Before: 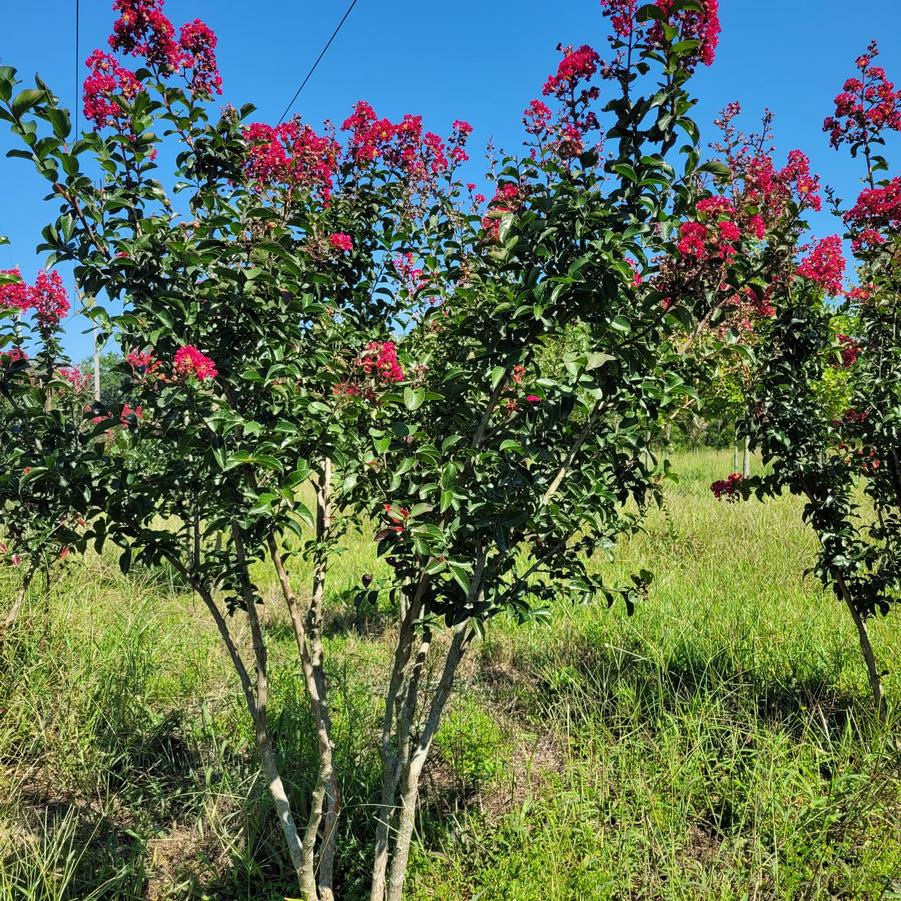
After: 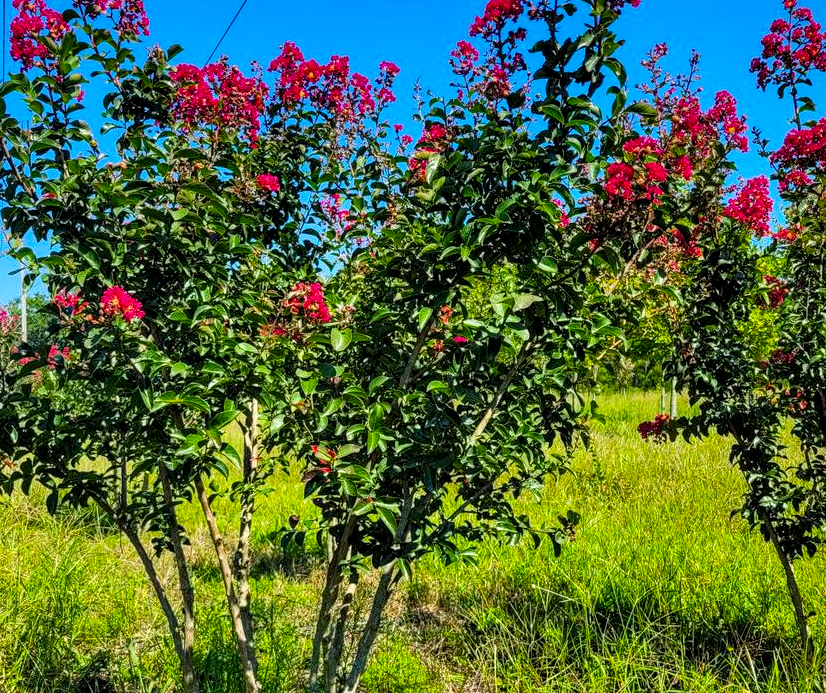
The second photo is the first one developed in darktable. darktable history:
local contrast: detail 140%
color balance rgb: linear chroma grading › global chroma 15%, perceptual saturation grading › global saturation 30%
crop: left 8.155%, top 6.611%, bottom 15.385%
